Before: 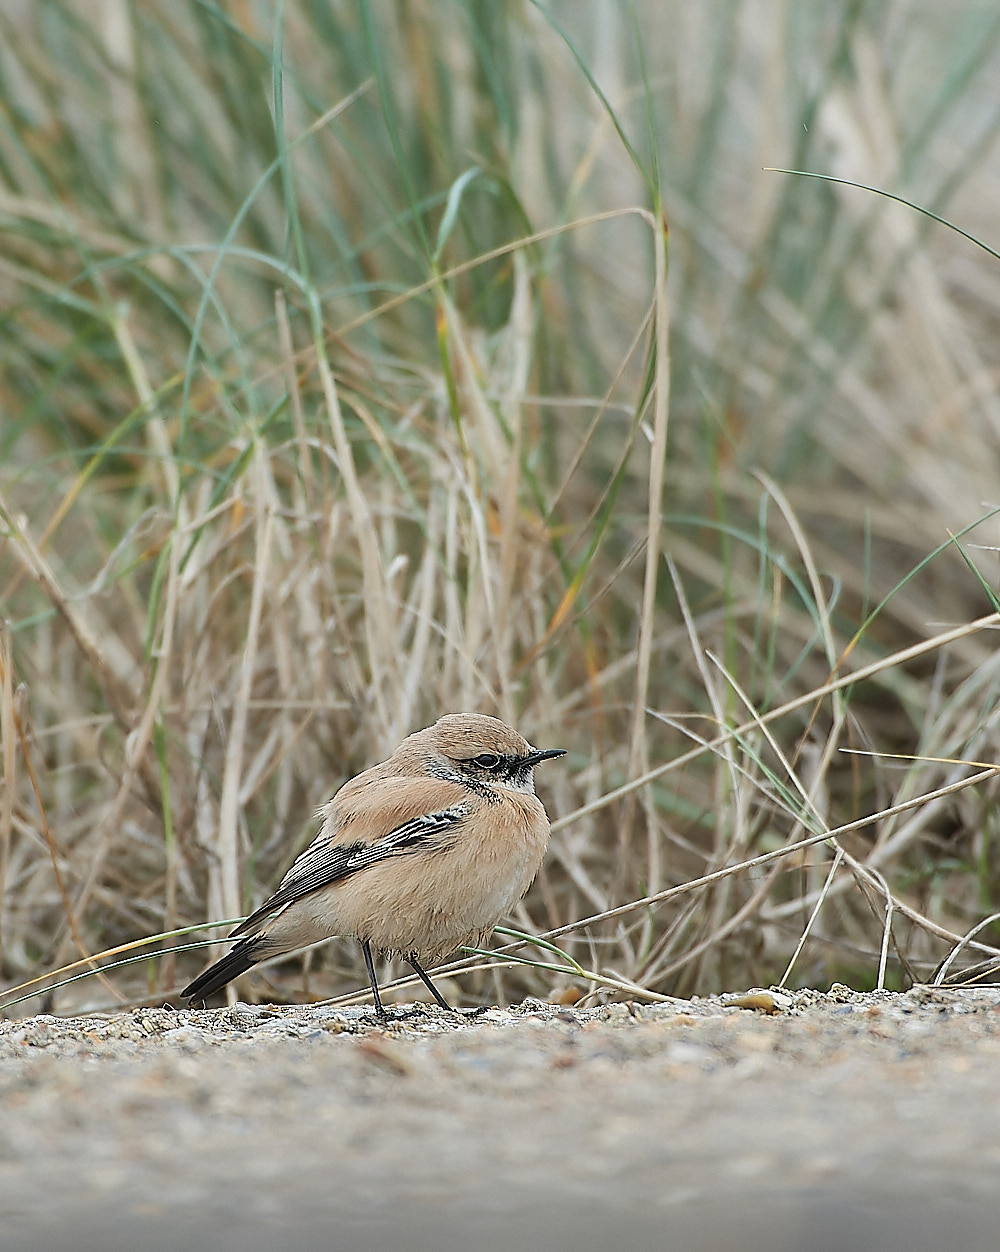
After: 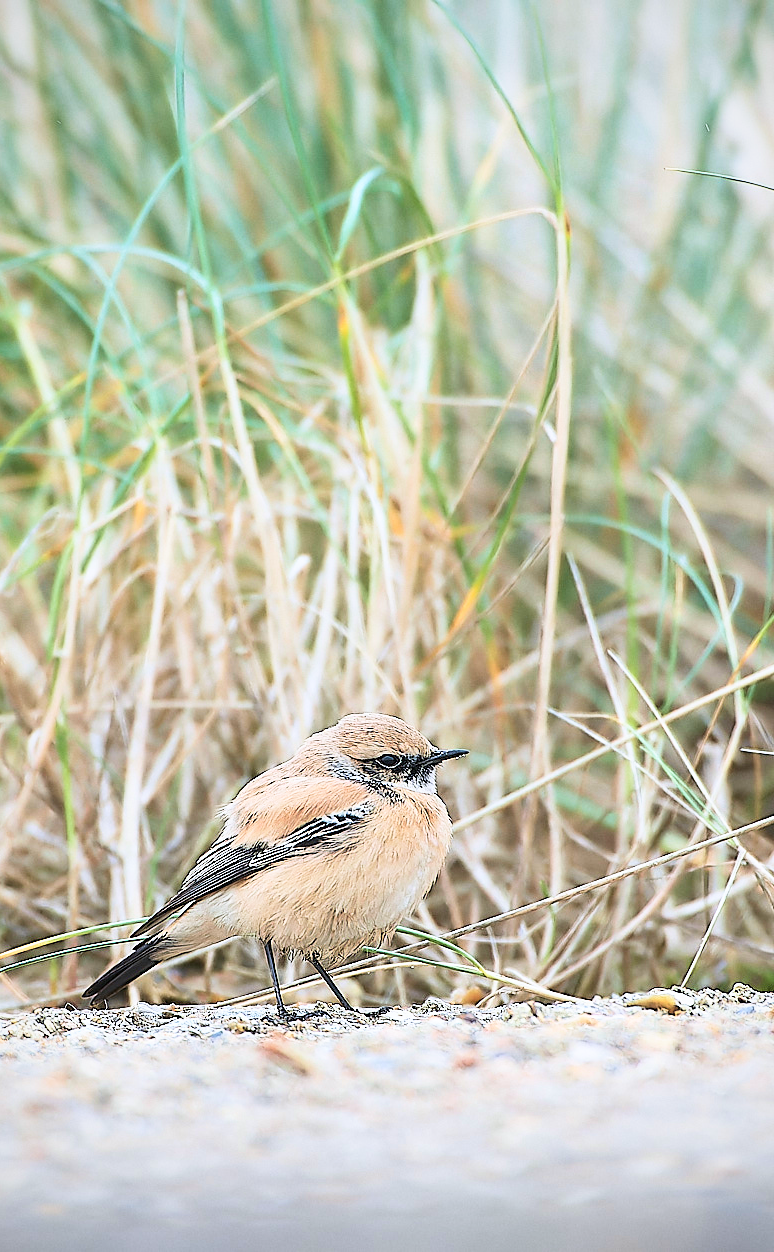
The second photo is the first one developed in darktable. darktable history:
color calibration: illuminant as shot in camera, x 0.358, y 0.373, temperature 4628.91 K
contrast brightness saturation: contrast 0.2, brightness 0.16, saturation 0.22
base curve: curves: ch0 [(0, 0) (0.579, 0.807) (1, 1)], preserve colors none
vignetting: fall-off radius 93.87%
exposure: black level correction 0.001, compensate highlight preservation false
velvia: on, module defaults
crop: left 9.88%, right 12.664%
